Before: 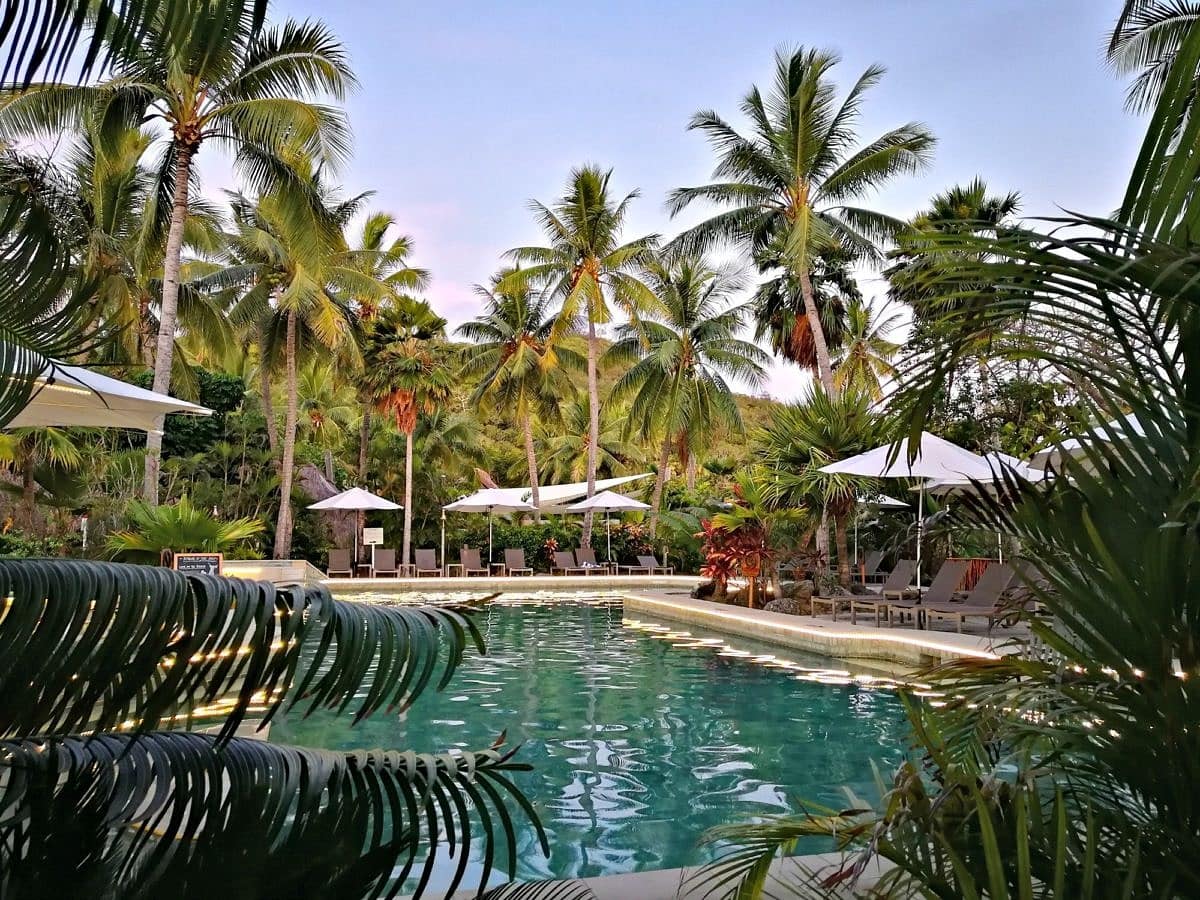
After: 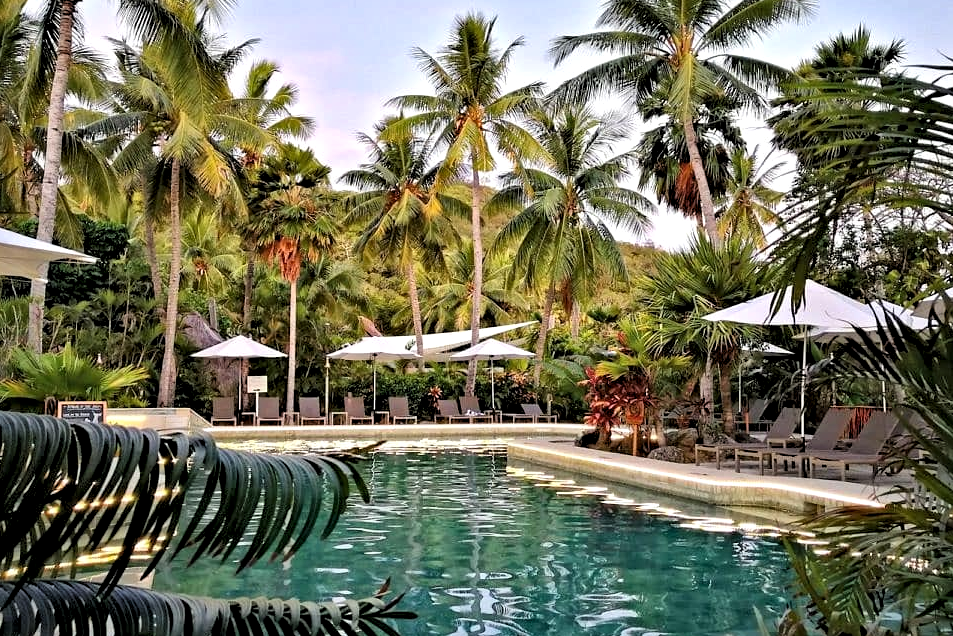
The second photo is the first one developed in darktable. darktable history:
local contrast: mode bilateral grid, contrast 20, coarseness 20, detail 150%, midtone range 0.2
crop: left 9.712%, top 16.928%, right 10.845%, bottom 12.332%
levels: levels [0.073, 0.497, 0.972]
